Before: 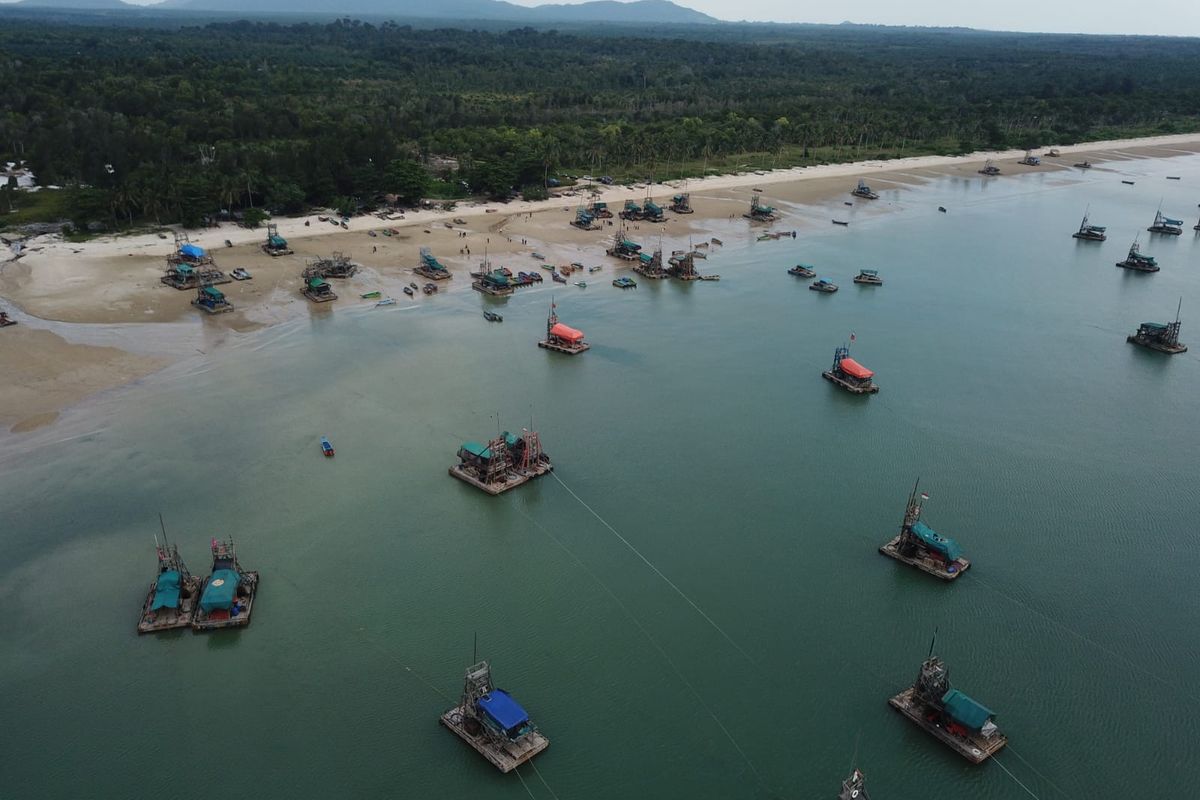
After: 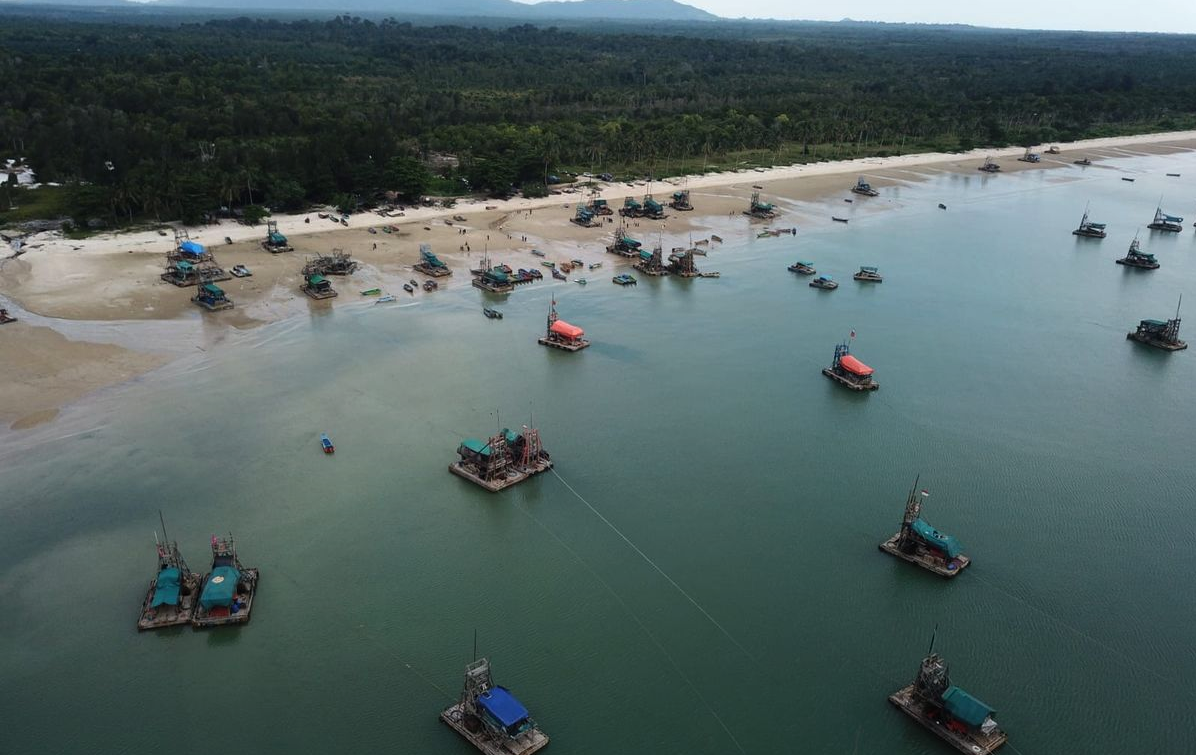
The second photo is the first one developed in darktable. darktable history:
crop: top 0.427%, right 0.26%, bottom 5.093%
tone equalizer: -8 EV -0.389 EV, -7 EV -0.373 EV, -6 EV -0.355 EV, -5 EV -0.192 EV, -3 EV 0.249 EV, -2 EV 0.31 EV, -1 EV 0.368 EV, +0 EV 0.408 EV, edges refinement/feathering 500, mask exposure compensation -1.57 EV, preserve details guided filter
